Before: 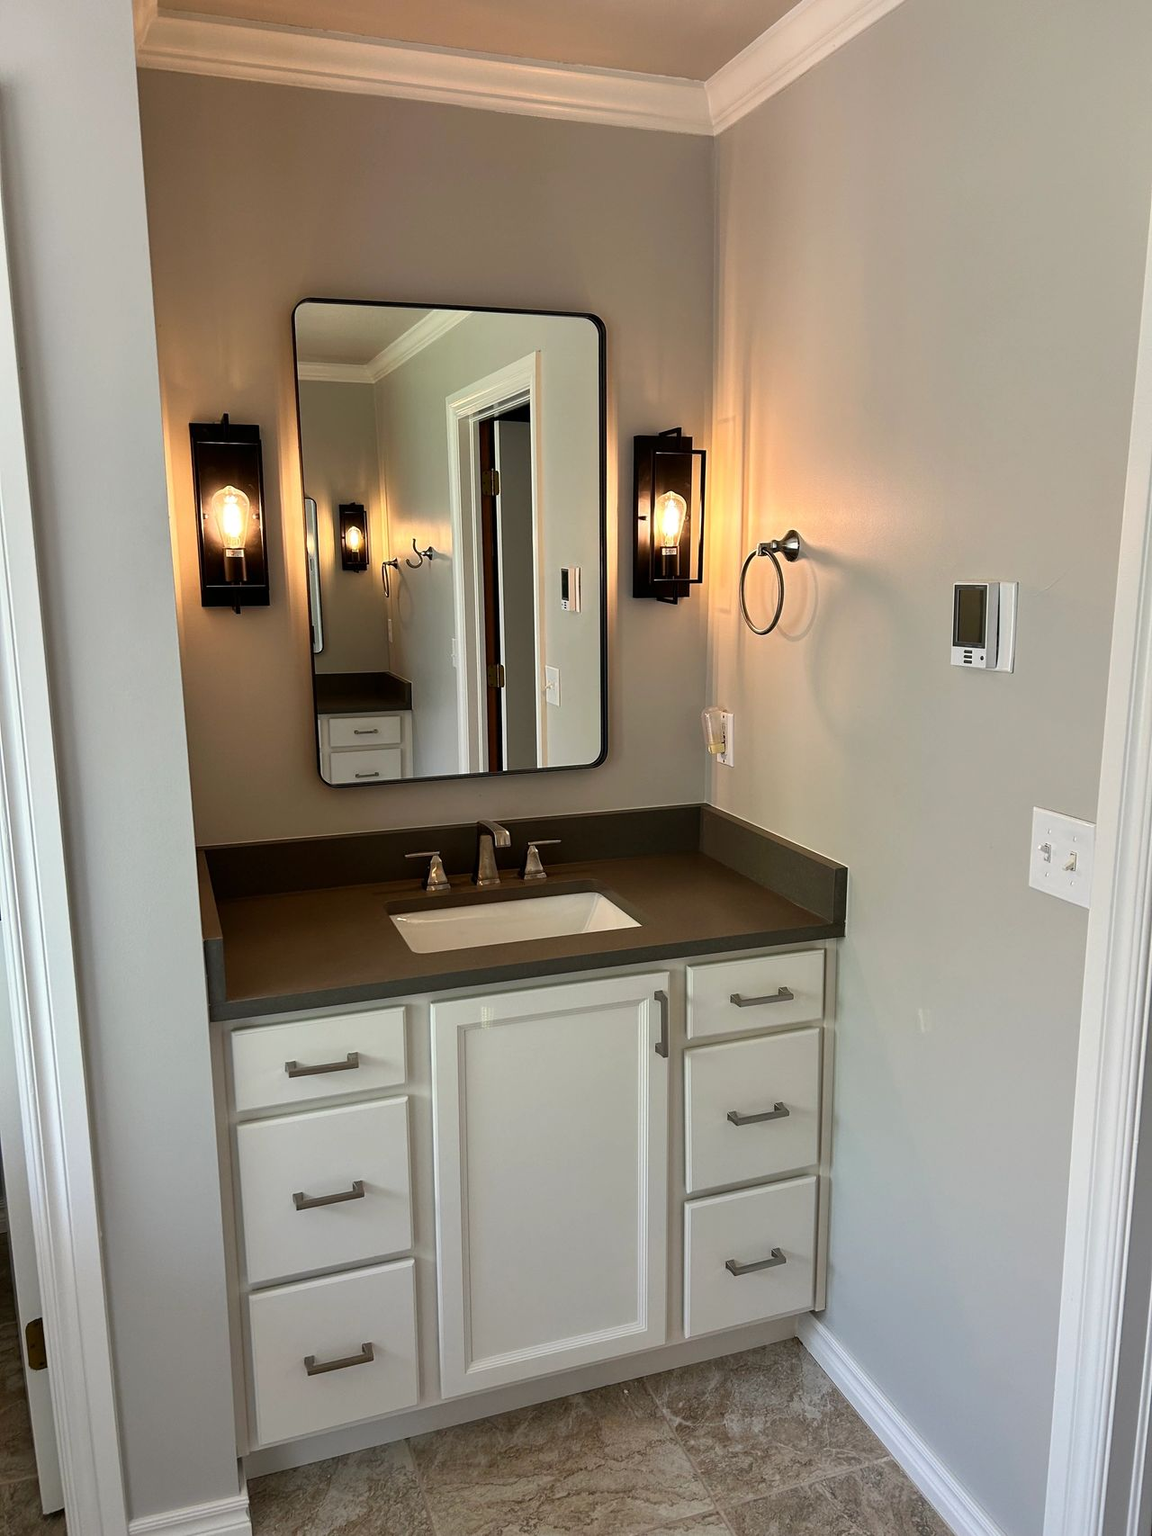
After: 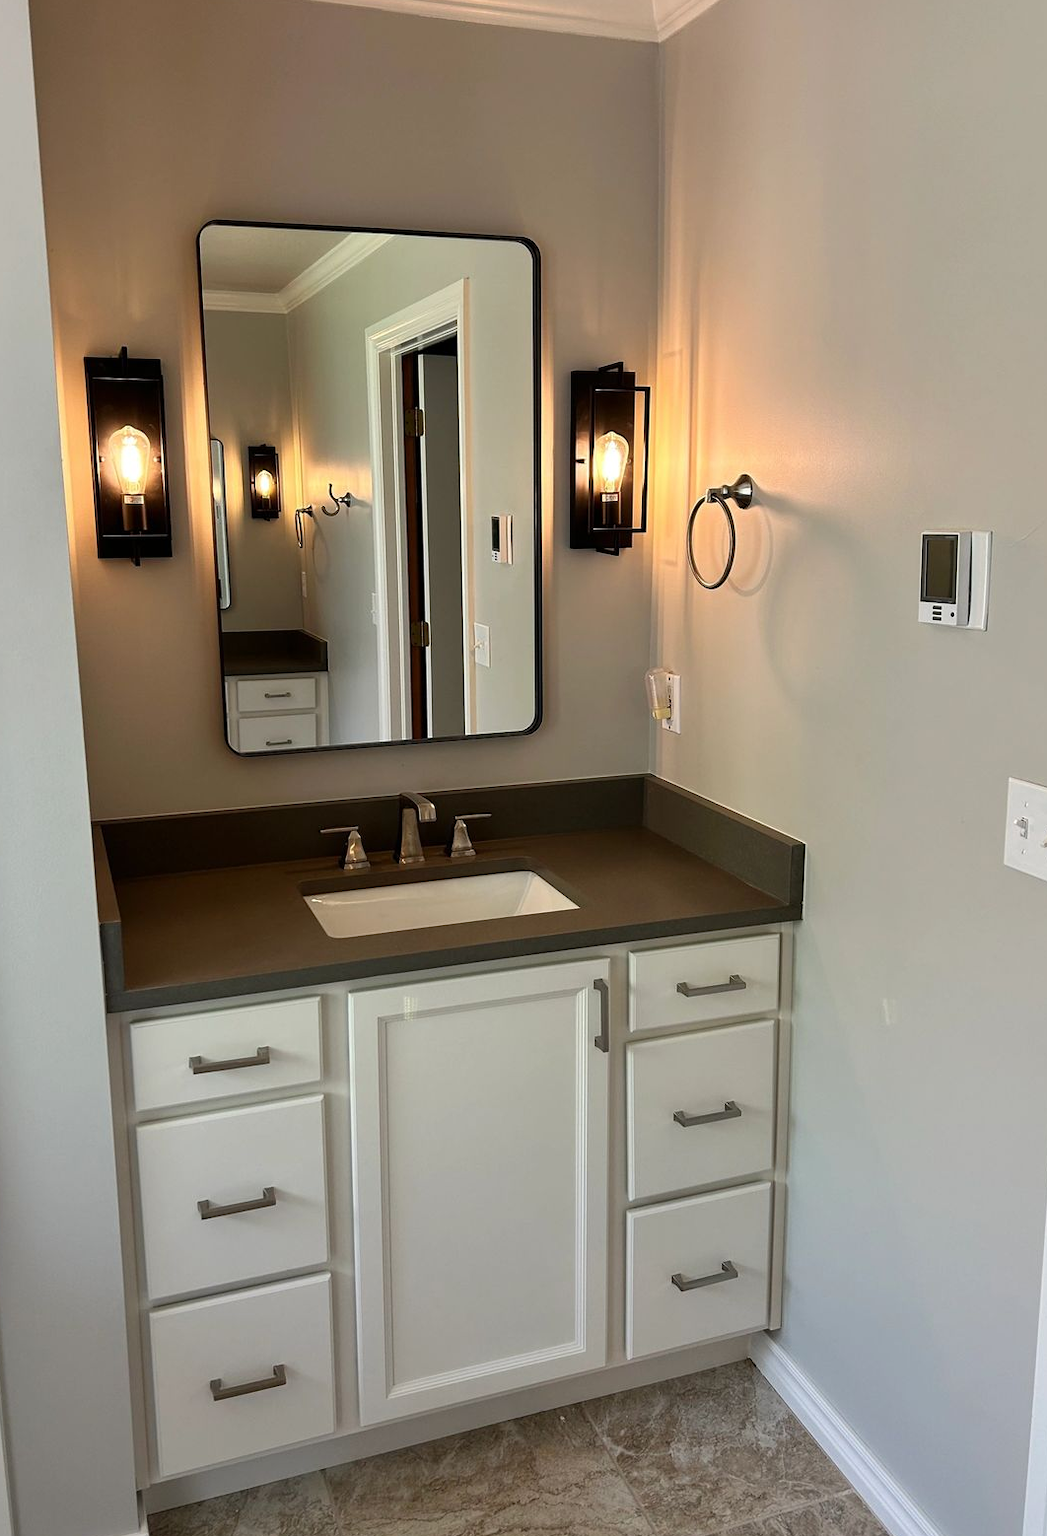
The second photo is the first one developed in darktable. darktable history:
crop: left 9.816%, top 6.337%, right 7.155%, bottom 2.381%
